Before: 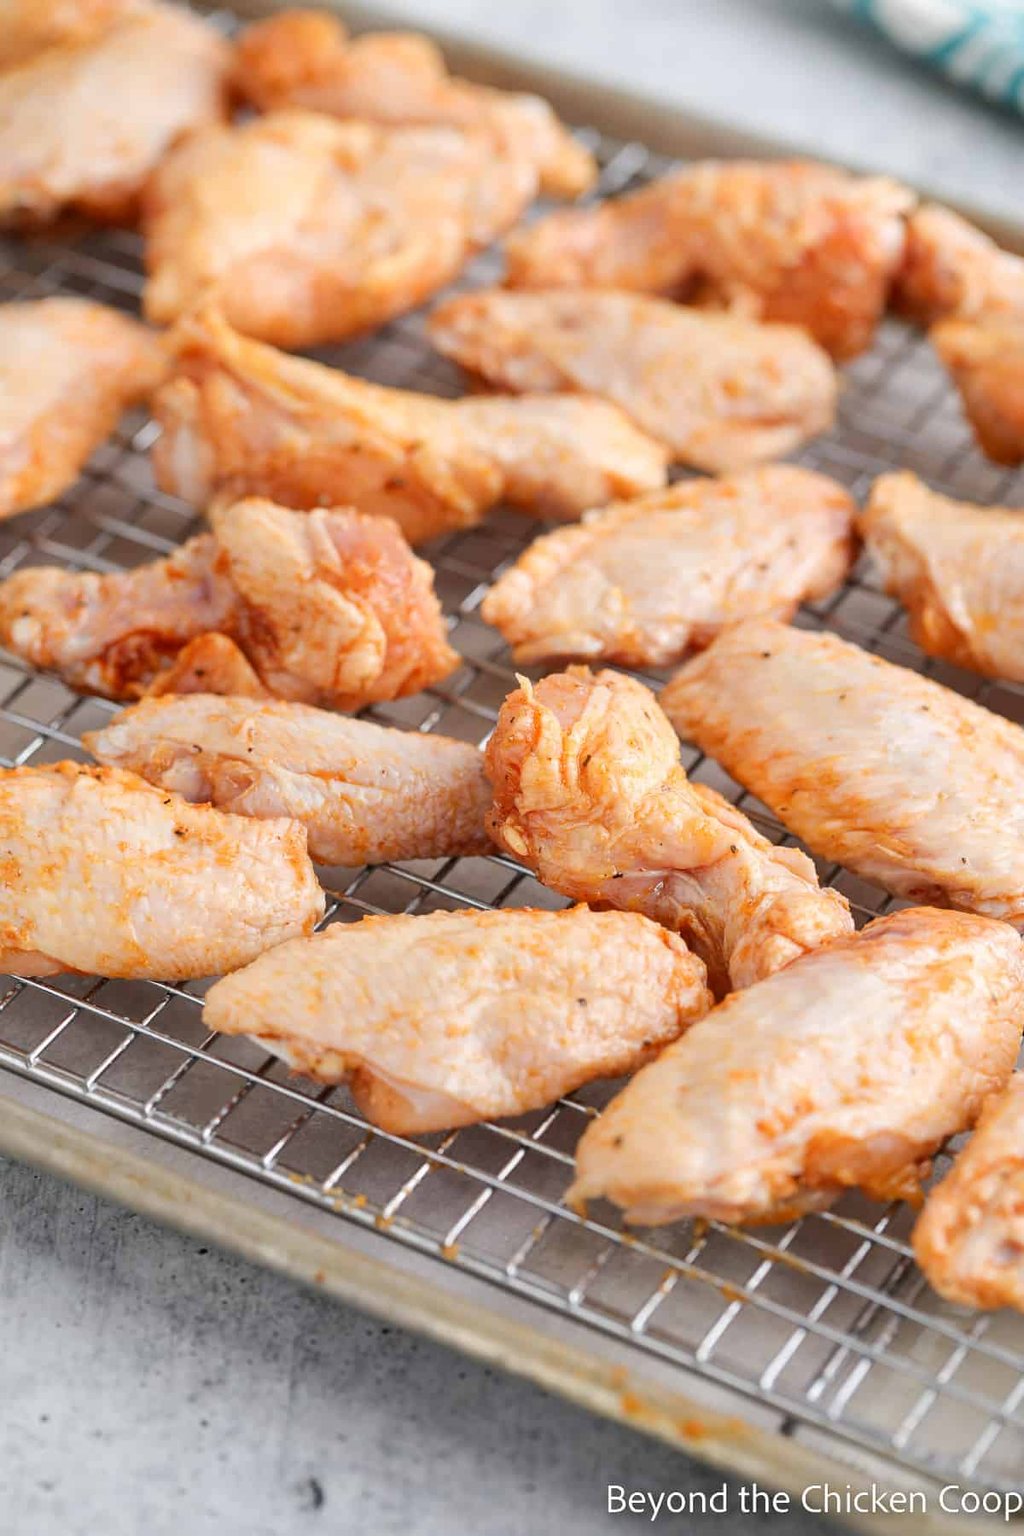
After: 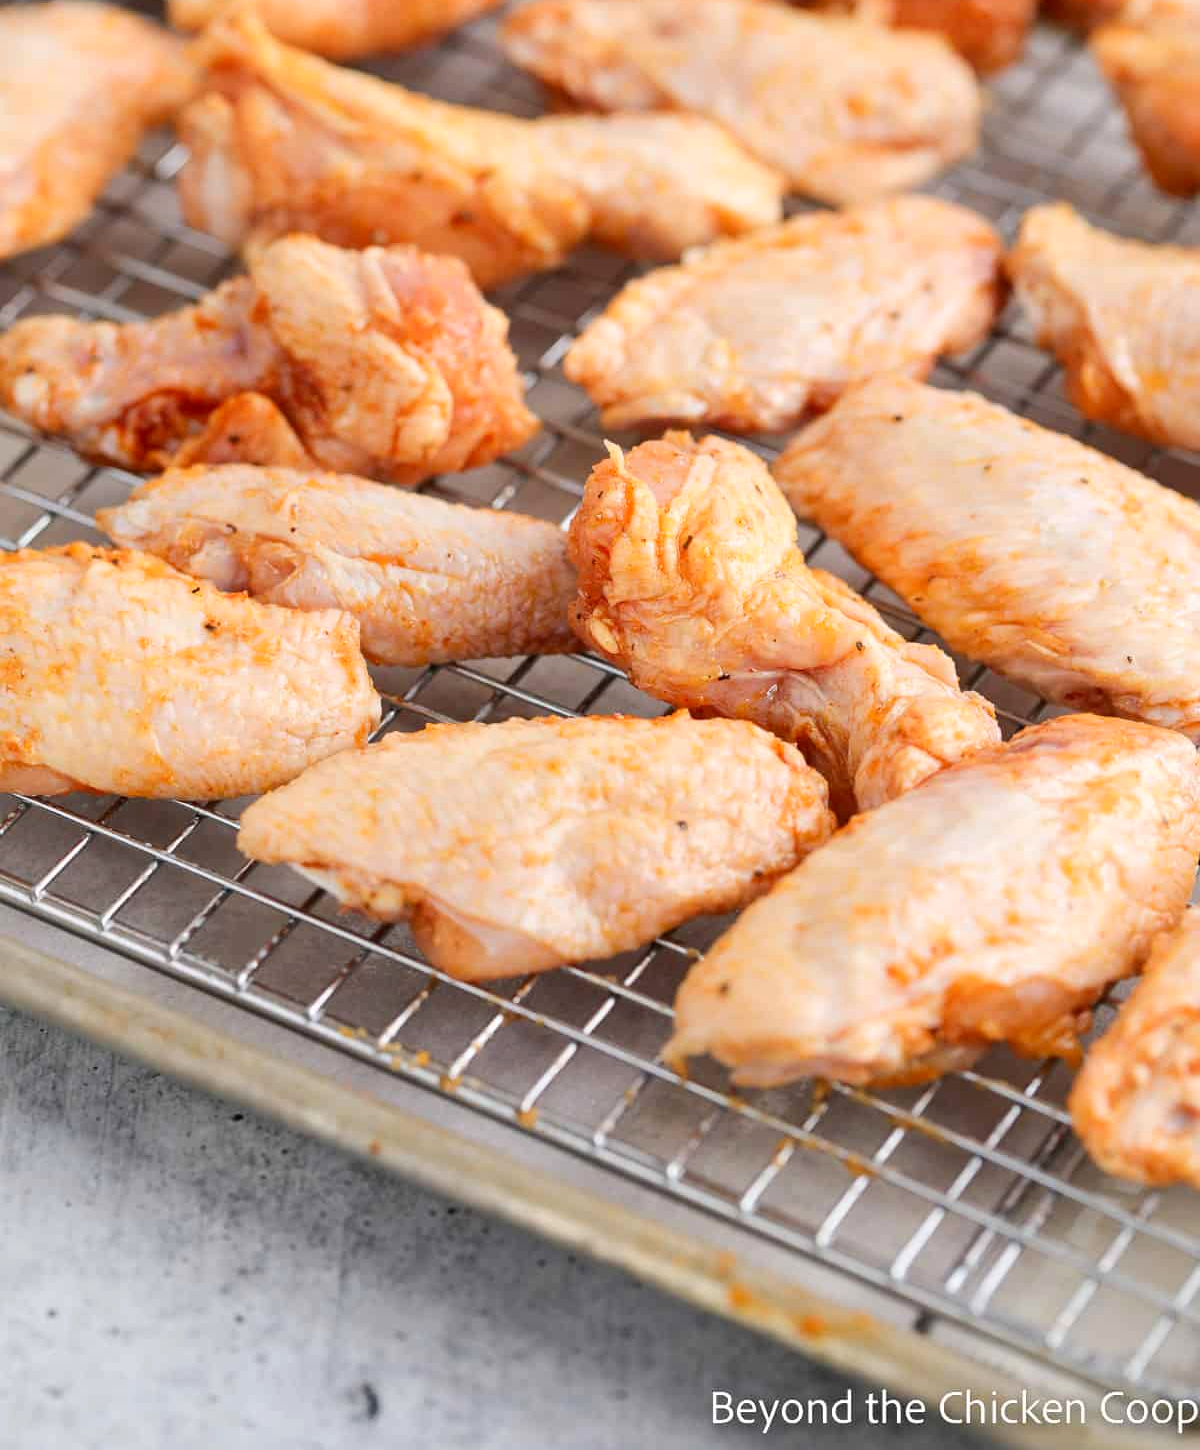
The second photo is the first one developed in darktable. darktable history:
contrast brightness saturation: contrast 0.104, brightness 0.031, saturation 0.085
crop and rotate: top 19.43%
